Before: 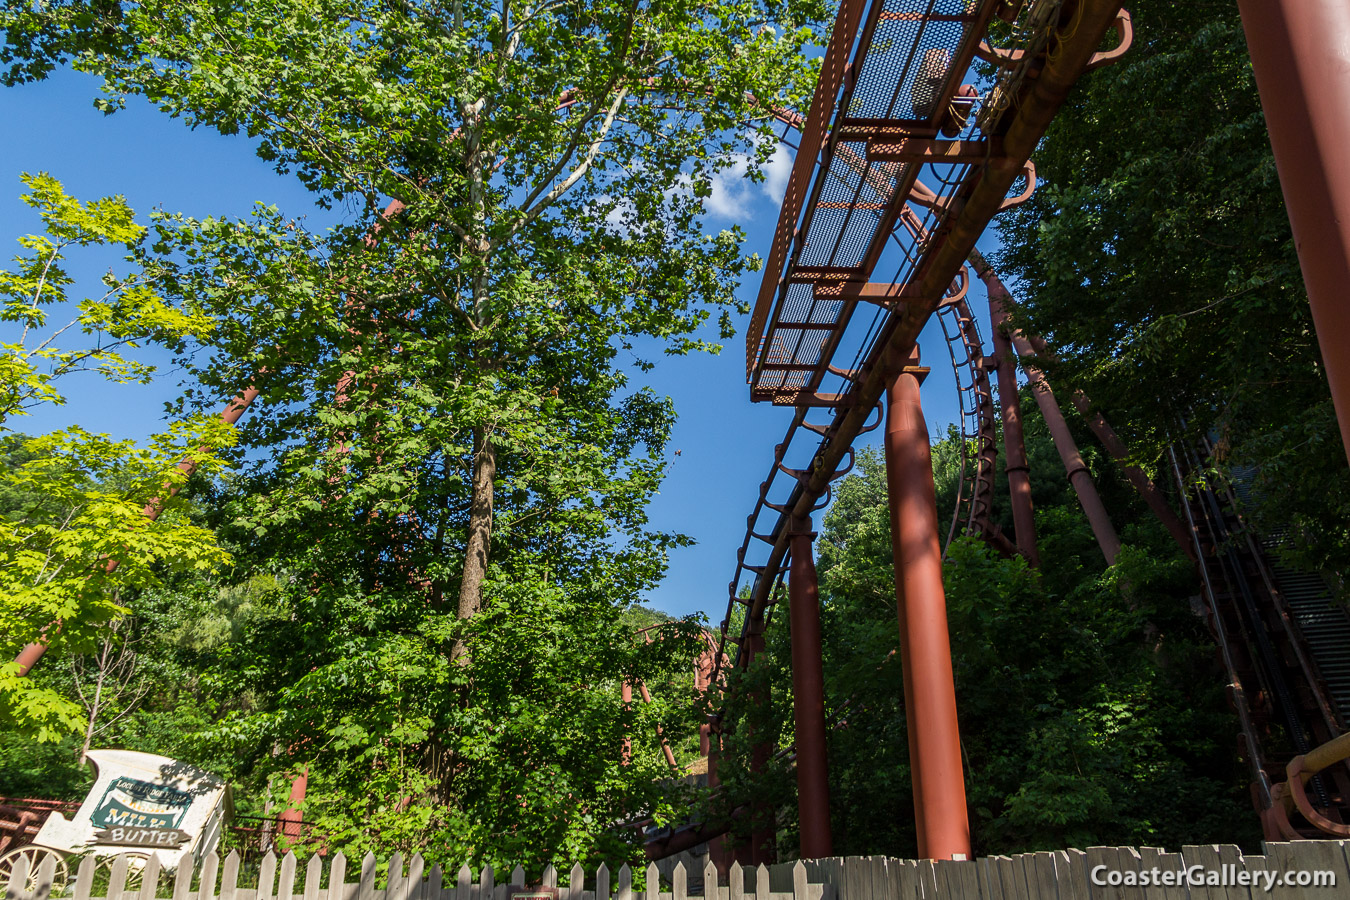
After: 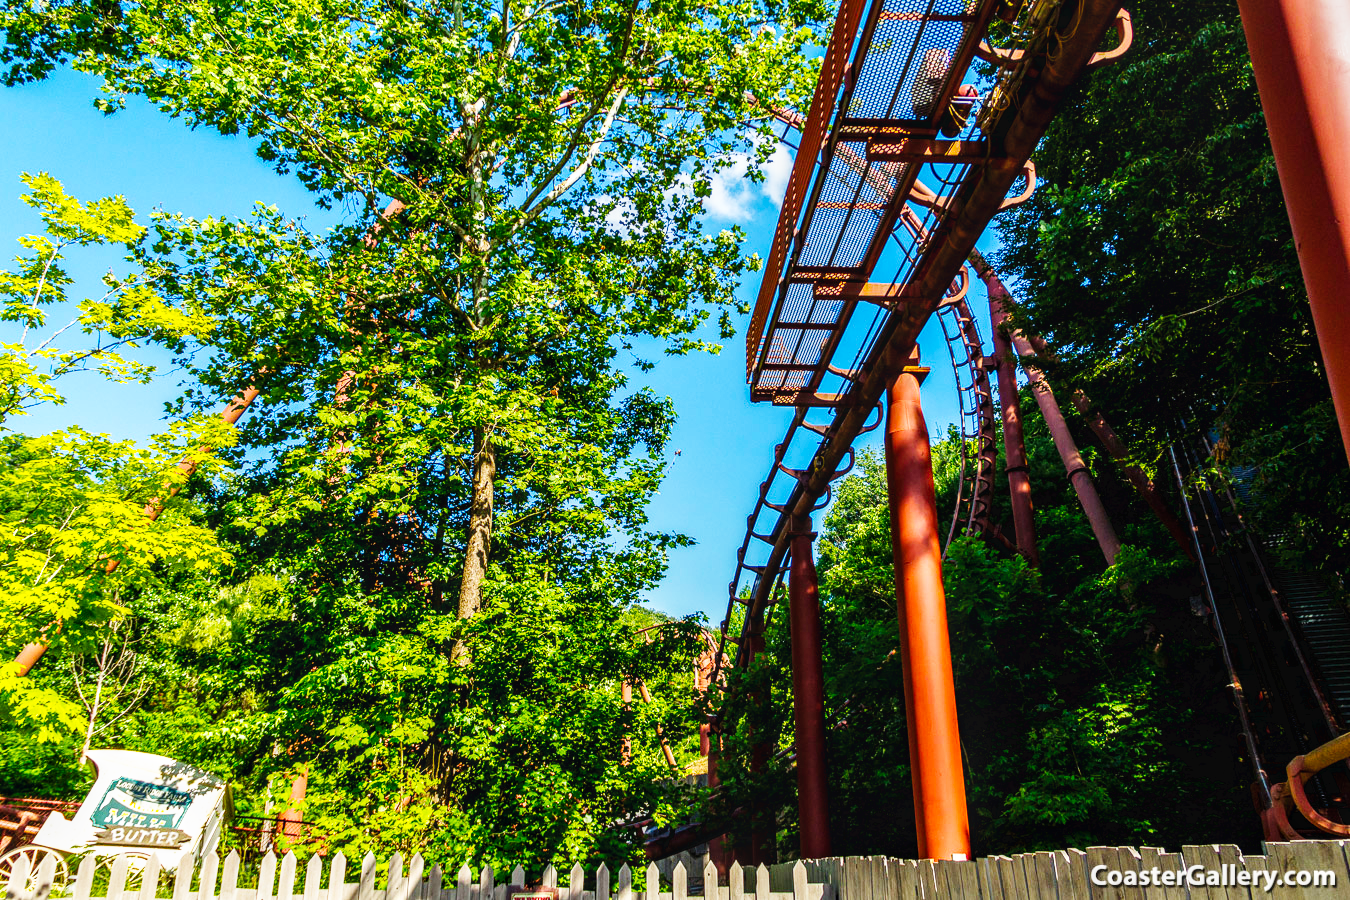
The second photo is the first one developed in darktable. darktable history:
base curve: curves: ch0 [(0, 0.003) (0.001, 0.002) (0.006, 0.004) (0.02, 0.022) (0.048, 0.086) (0.094, 0.234) (0.162, 0.431) (0.258, 0.629) (0.385, 0.8) (0.548, 0.918) (0.751, 0.988) (1, 1)], preserve colors none
local contrast: on, module defaults
exposure: black level correction 0.001, compensate highlight preservation false
color balance rgb: perceptual saturation grading › global saturation 30.879%, global vibrance 20%
